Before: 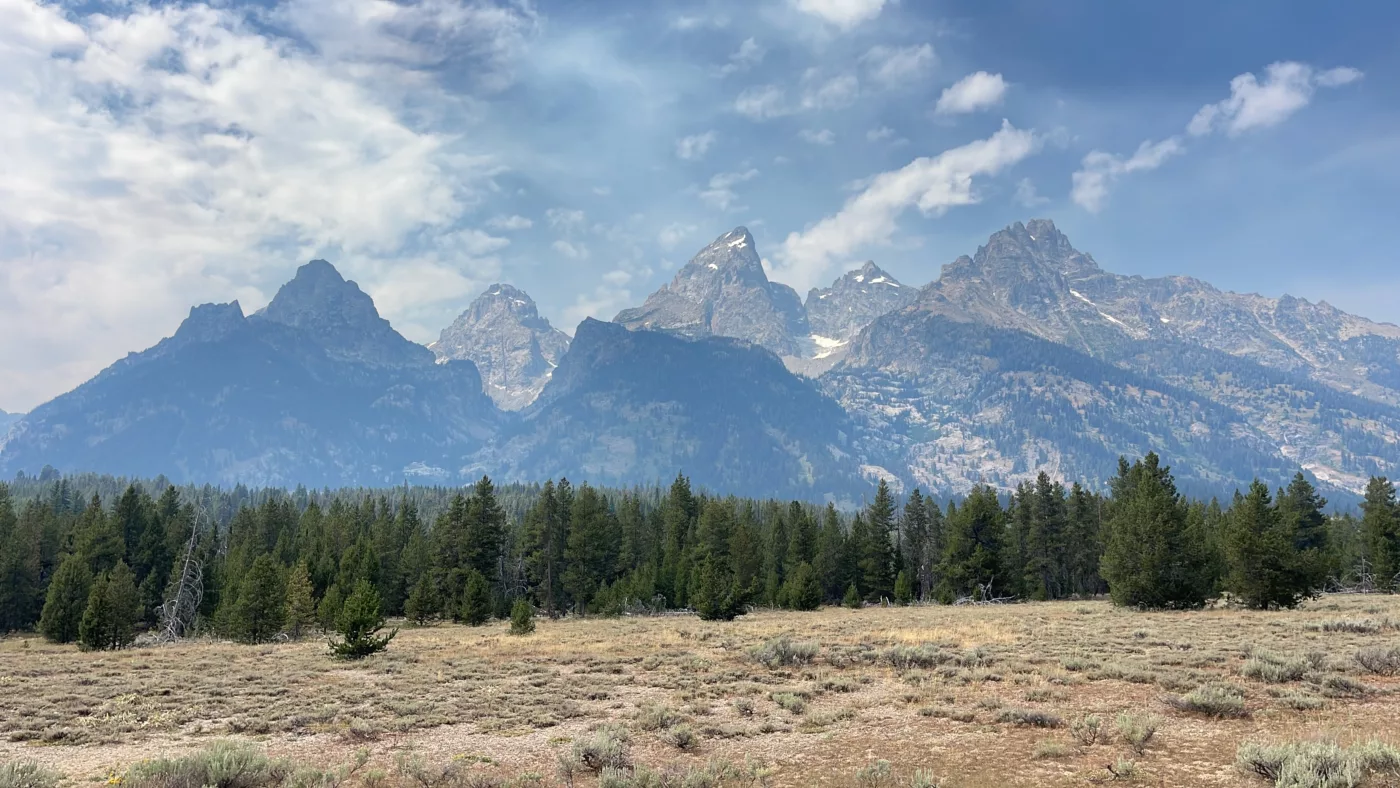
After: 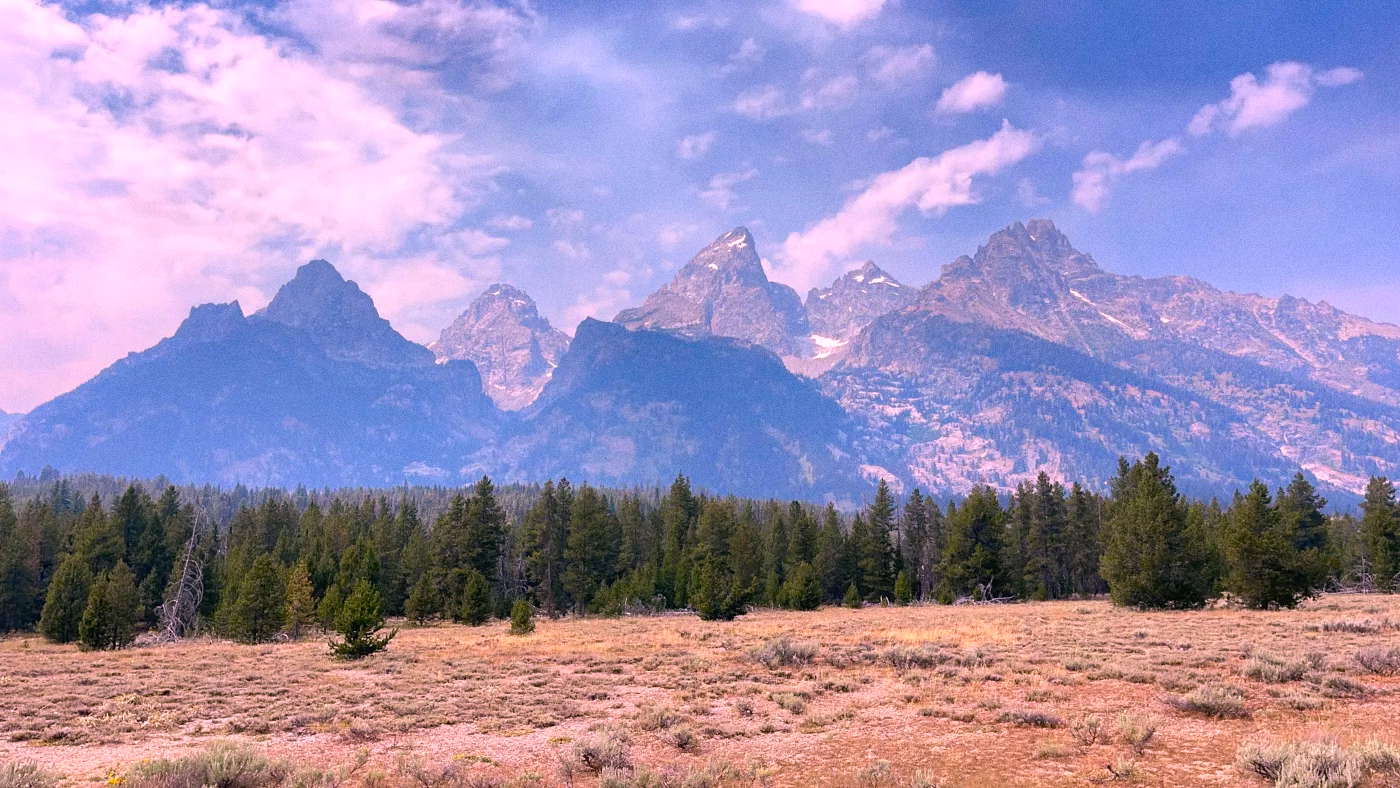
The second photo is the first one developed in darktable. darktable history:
white balance: red 1.188, blue 1.11
color balance rgb: linear chroma grading › global chroma 15%, perceptual saturation grading › global saturation 30%
grain: coarseness 0.09 ISO
contrast brightness saturation: saturation -0.05
